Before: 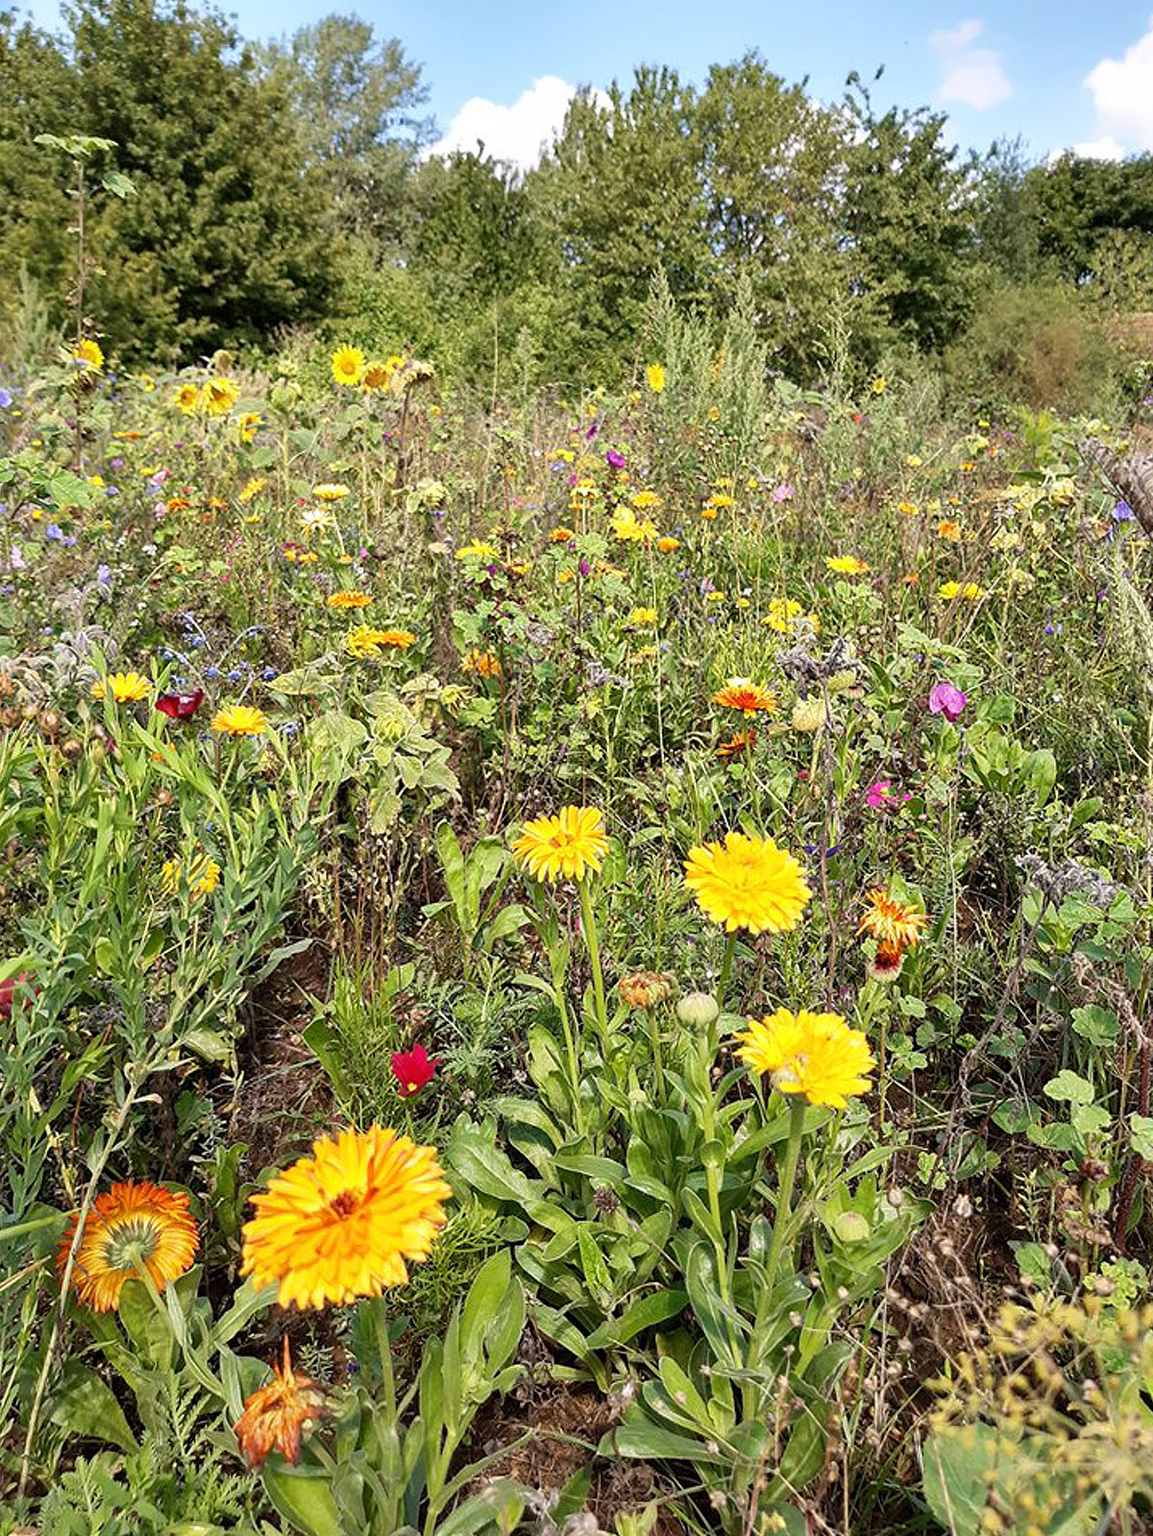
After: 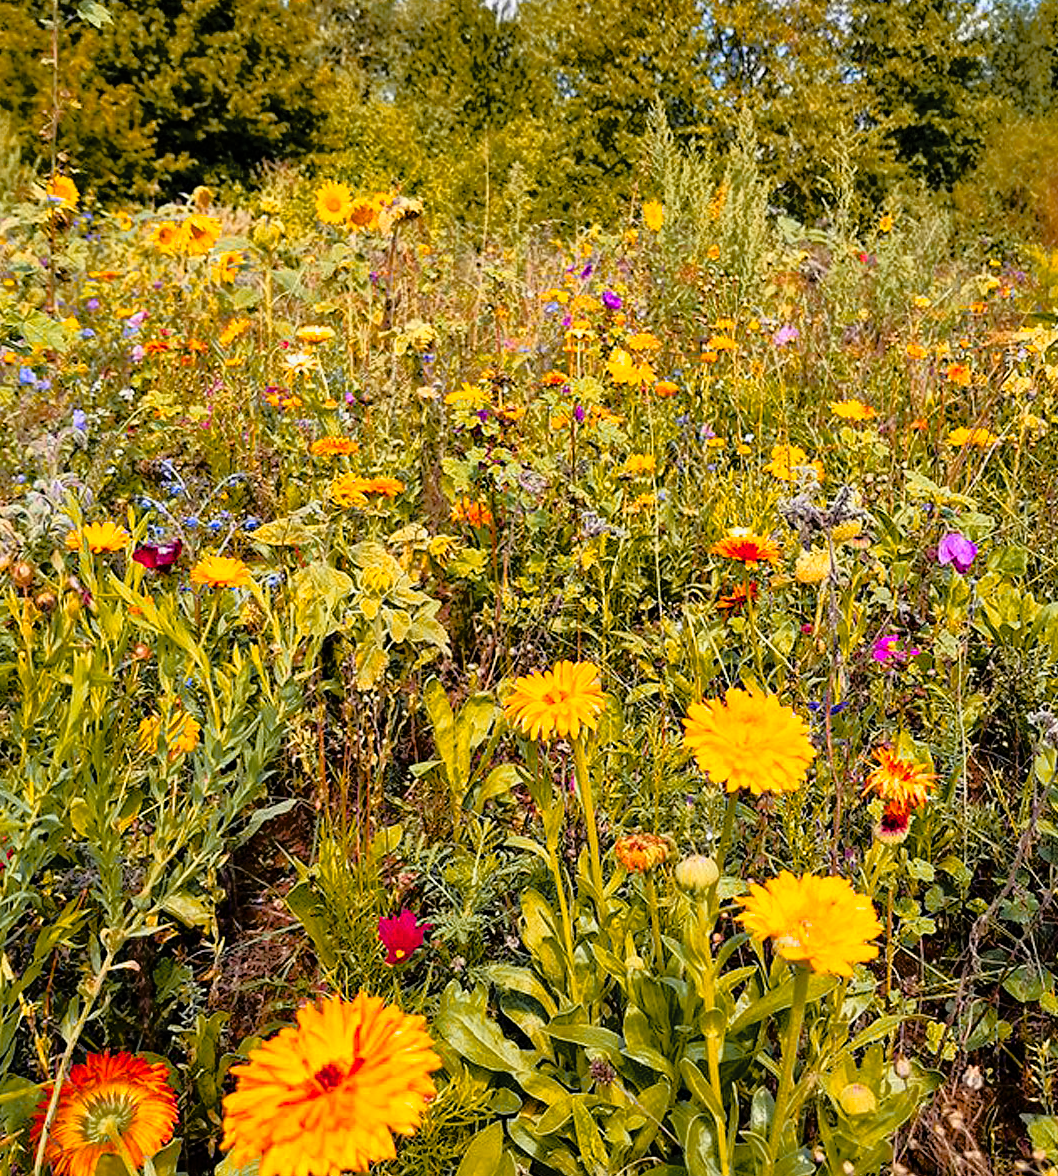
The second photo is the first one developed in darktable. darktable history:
color balance rgb: perceptual saturation grading › global saturation 36.661%, perceptual saturation grading › shadows 35.284%, global vibrance 20%
color zones: curves: ch1 [(0.263, 0.53) (0.376, 0.287) (0.487, 0.512) (0.748, 0.547) (1, 0.513)]; ch2 [(0.262, 0.45) (0.751, 0.477)]
tone equalizer: -8 EV -1.87 EV, -7 EV -1.14 EV, -6 EV -1.58 EV, edges refinement/feathering 500, mask exposure compensation -1.57 EV, preserve details no
crop and rotate: left 2.423%, top 11.161%, right 9.376%, bottom 15.275%
